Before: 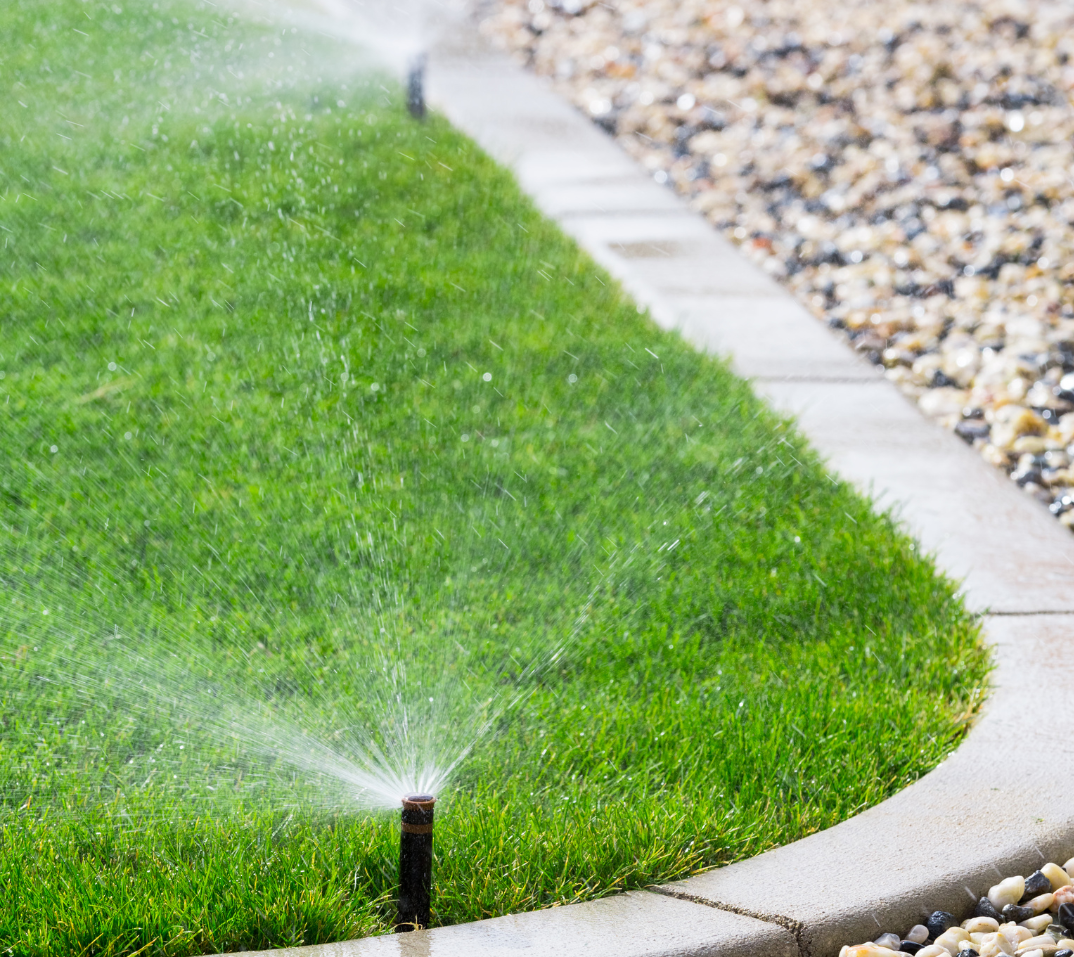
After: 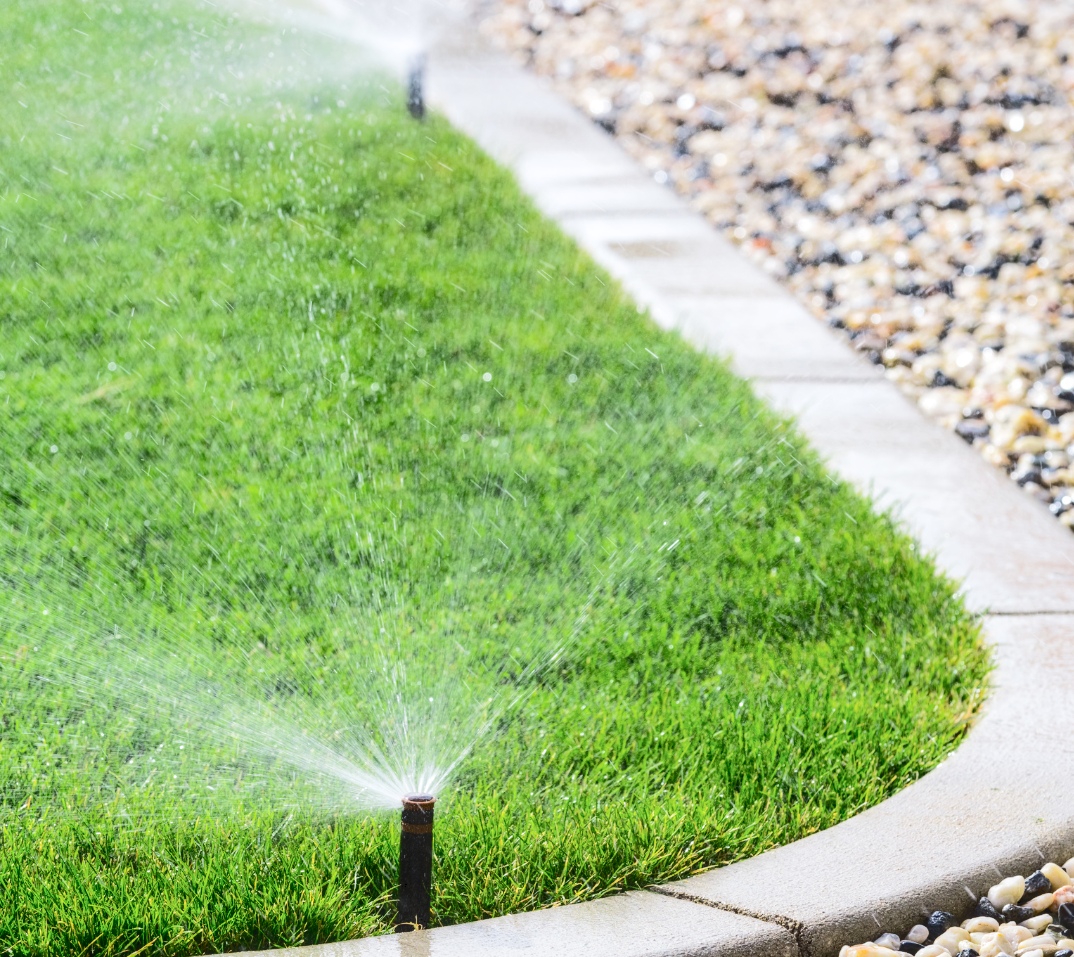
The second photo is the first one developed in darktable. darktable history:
tone curve: curves: ch0 [(0, 0) (0.003, 0.062) (0.011, 0.07) (0.025, 0.083) (0.044, 0.094) (0.069, 0.105) (0.1, 0.117) (0.136, 0.136) (0.177, 0.164) (0.224, 0.201) (0.277, 0.256) (0.335, 0.335) (0.399, 0.424) (0.468, 0.529) (0.543, 0.641) (0.623, 0.725) (0.709, 0.787) (0.801, 0.849) (0.898, 0.917) (1, 1)], color space Lab, independent channels, preserve colors none
local contrast: on, module defaults
